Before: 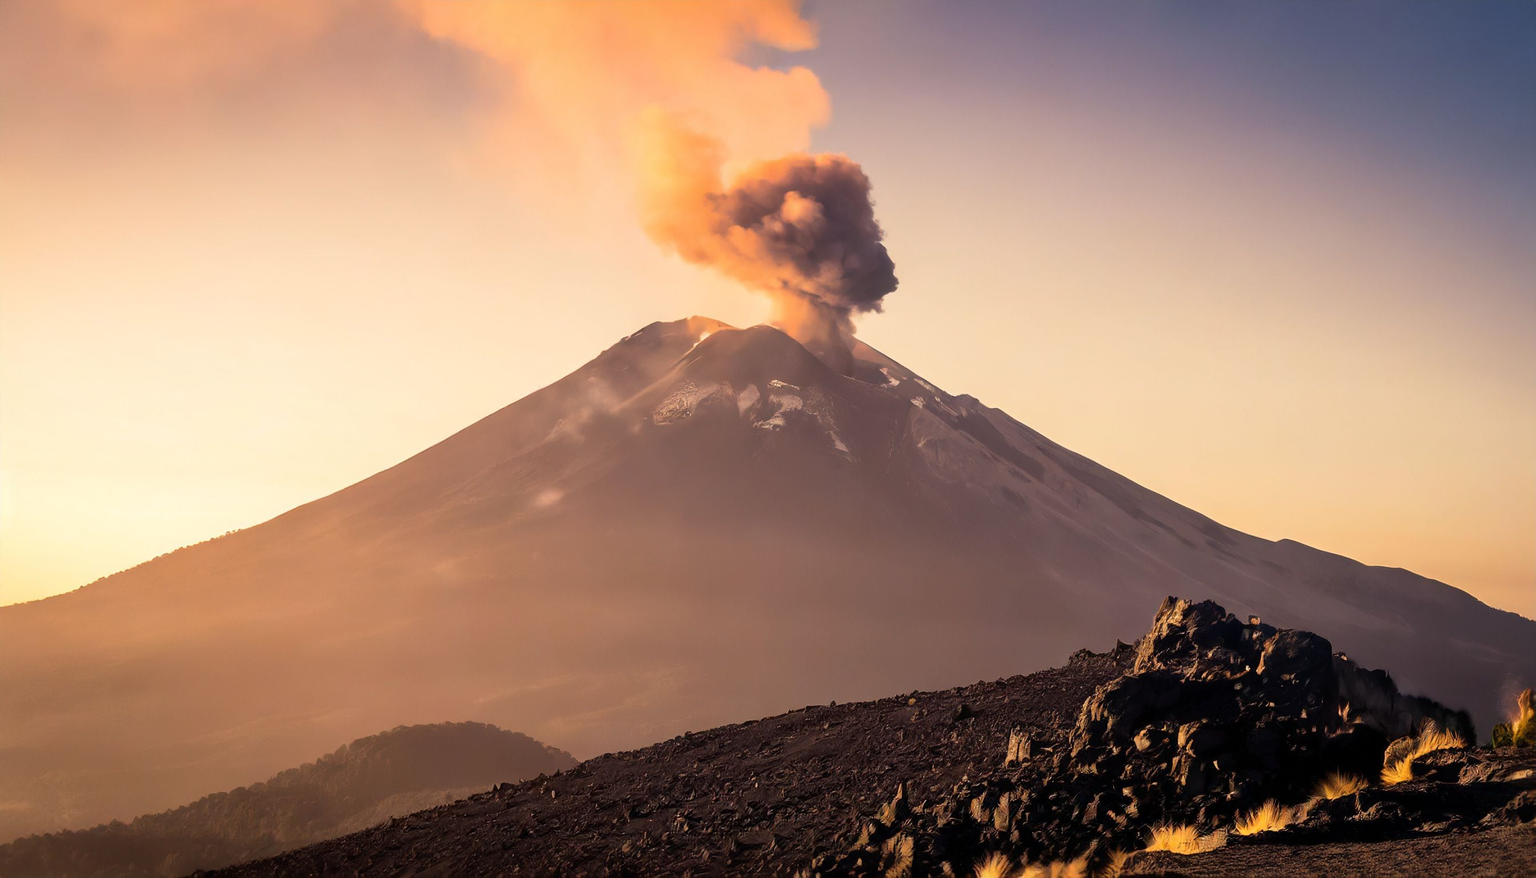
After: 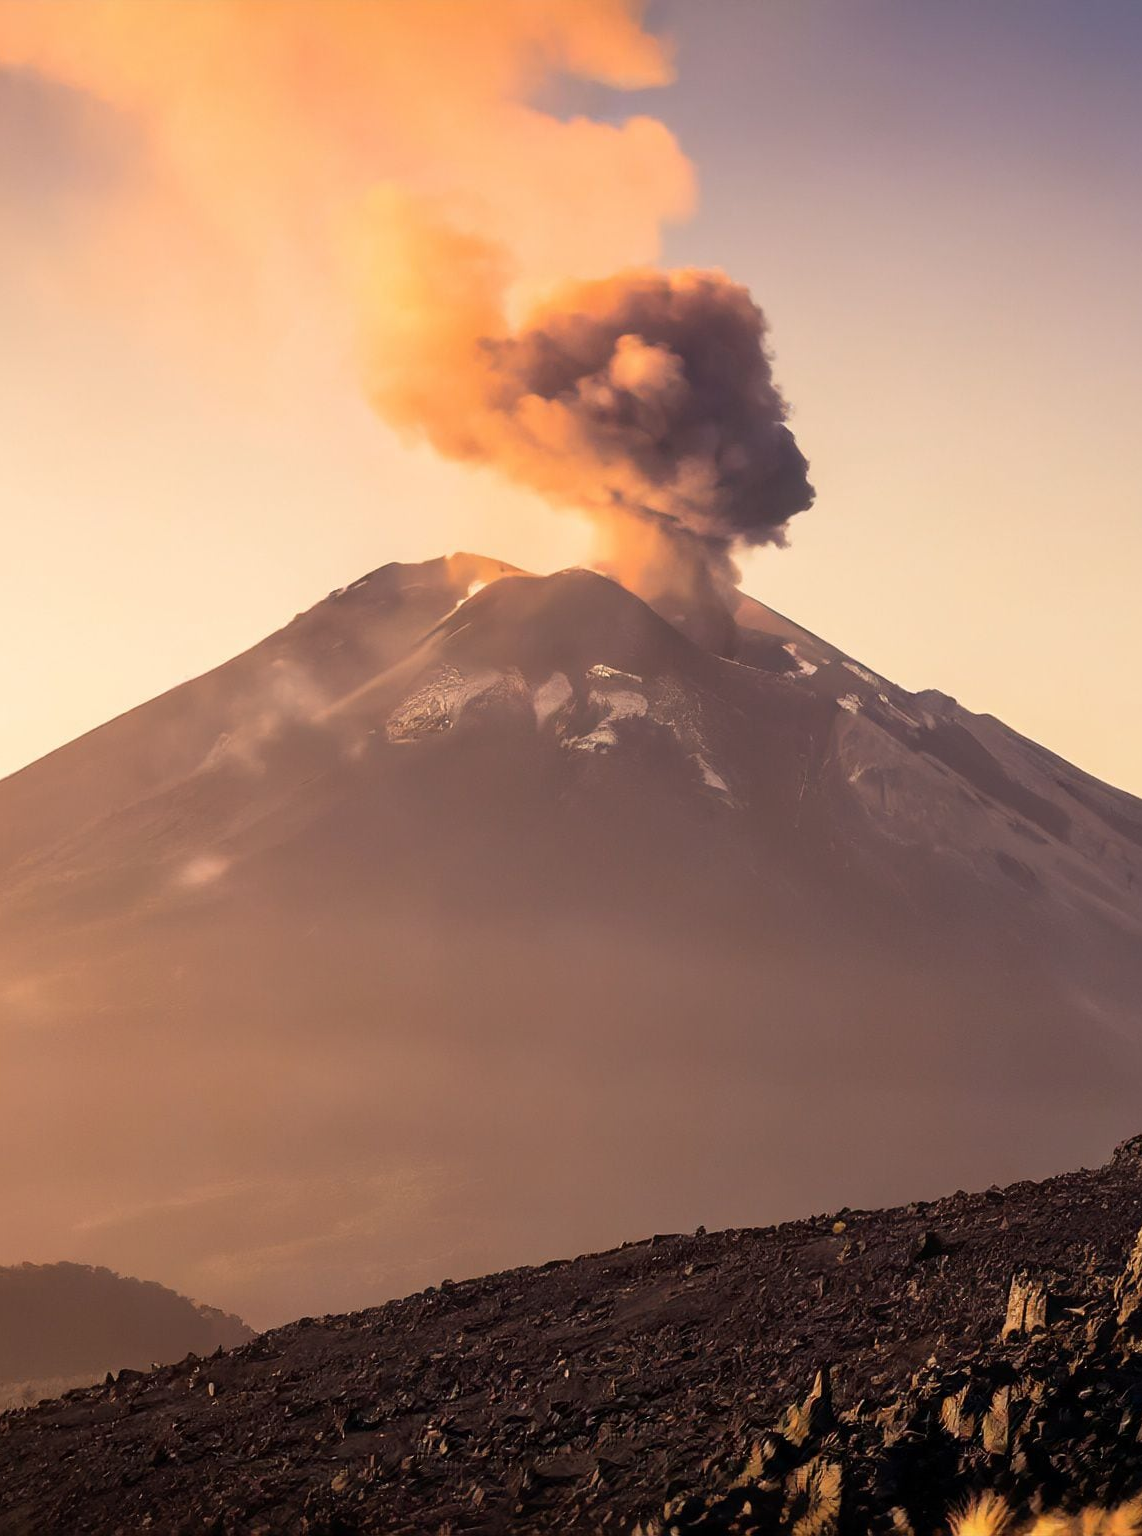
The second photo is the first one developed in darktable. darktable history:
crop: left 28.182%, right 29.31%
